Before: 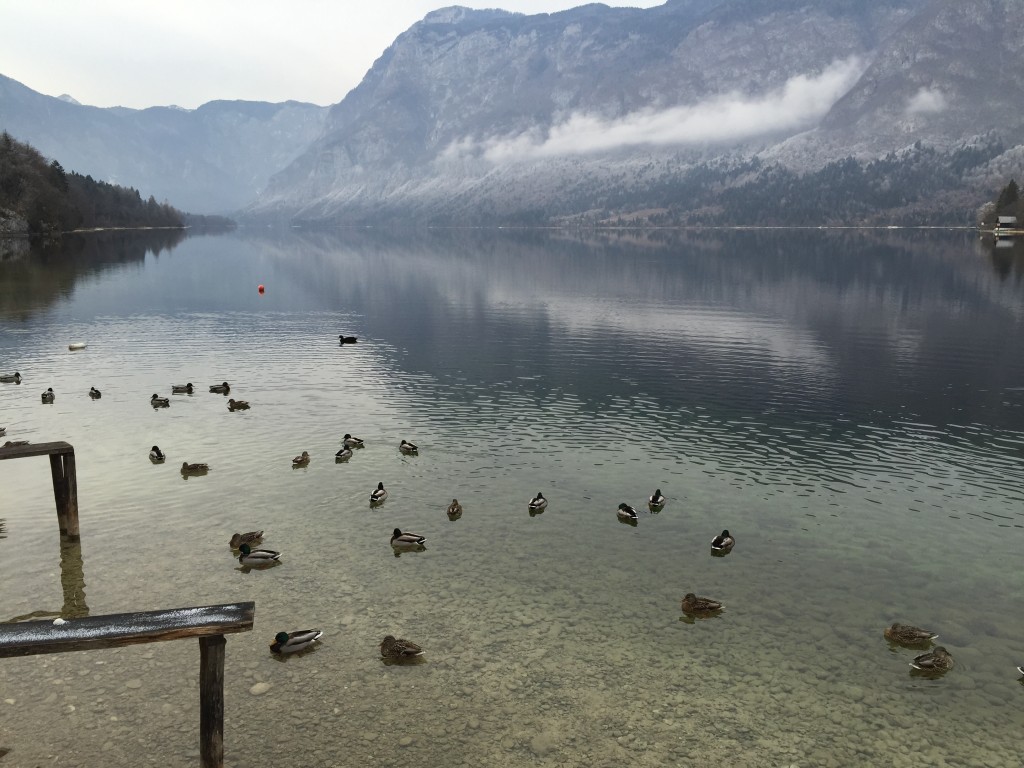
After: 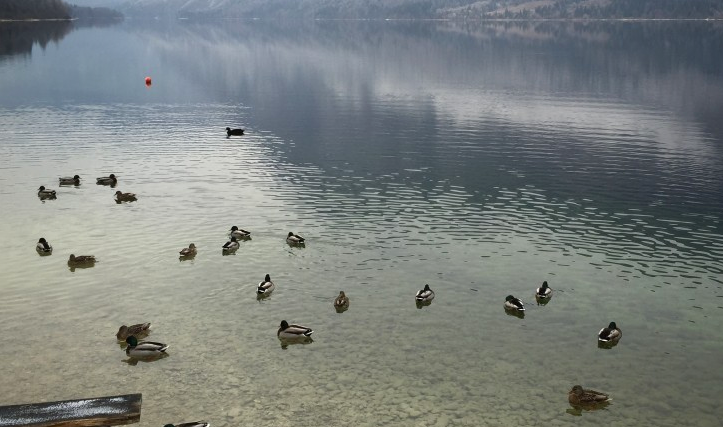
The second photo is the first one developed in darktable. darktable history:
crop: left 11.12%, top 27.148%, right 18.233%, bottom 17.233%
exposure: exposure 0.3 EV, compensate highlight preservation false
vignetting: fall-off start 72.58%, fall-off radius 106.83%, saturation 0.366, width/height ratio 0.73, unbound false
